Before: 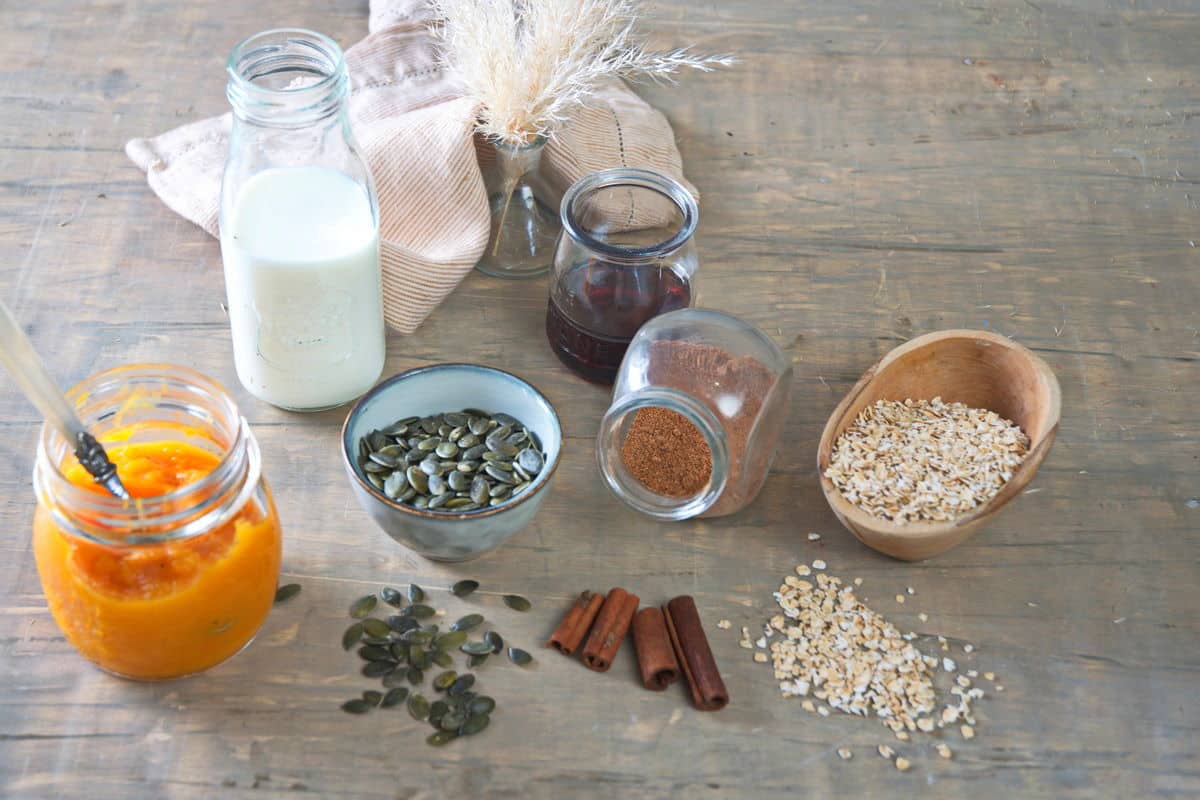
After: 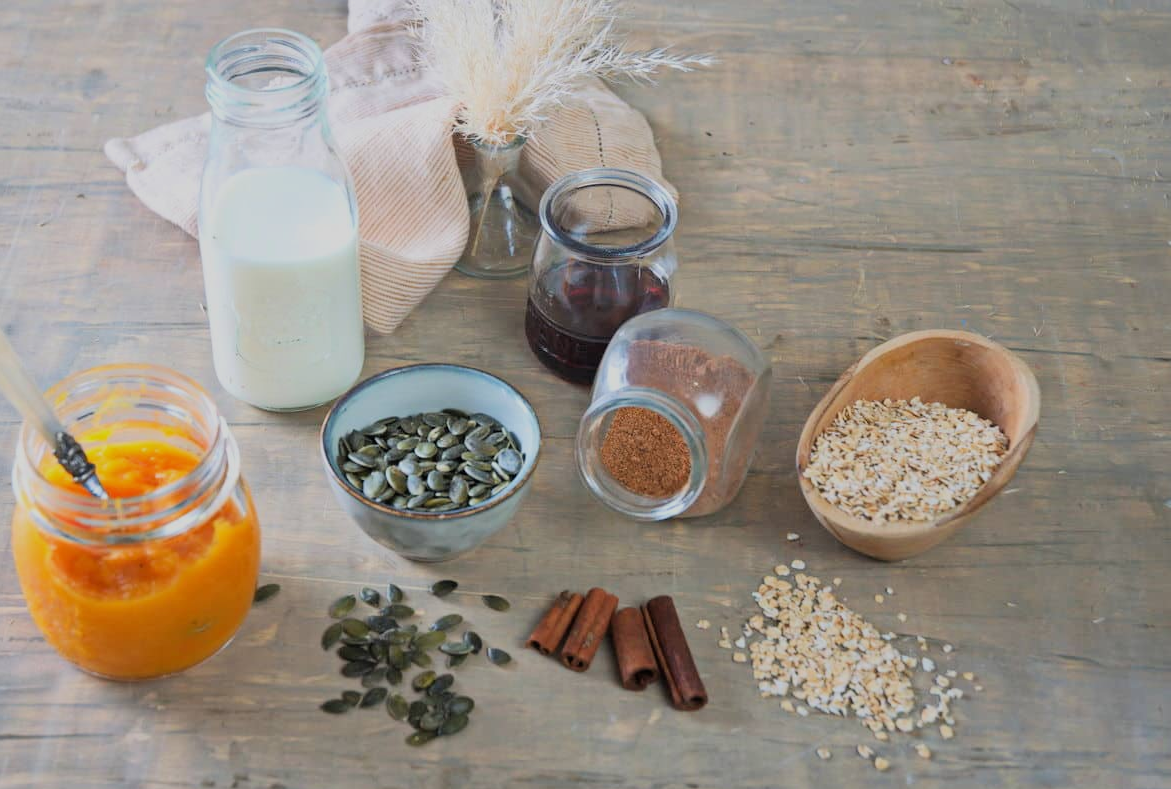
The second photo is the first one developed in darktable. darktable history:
filmic rgb: black relative exposure -7.65 EV, white relative exposure 4.56 EV, hardness 3.61, color science v6 (2022)
crop and rotate: left 1.774%, right 0.633%, bottom 1.28%
